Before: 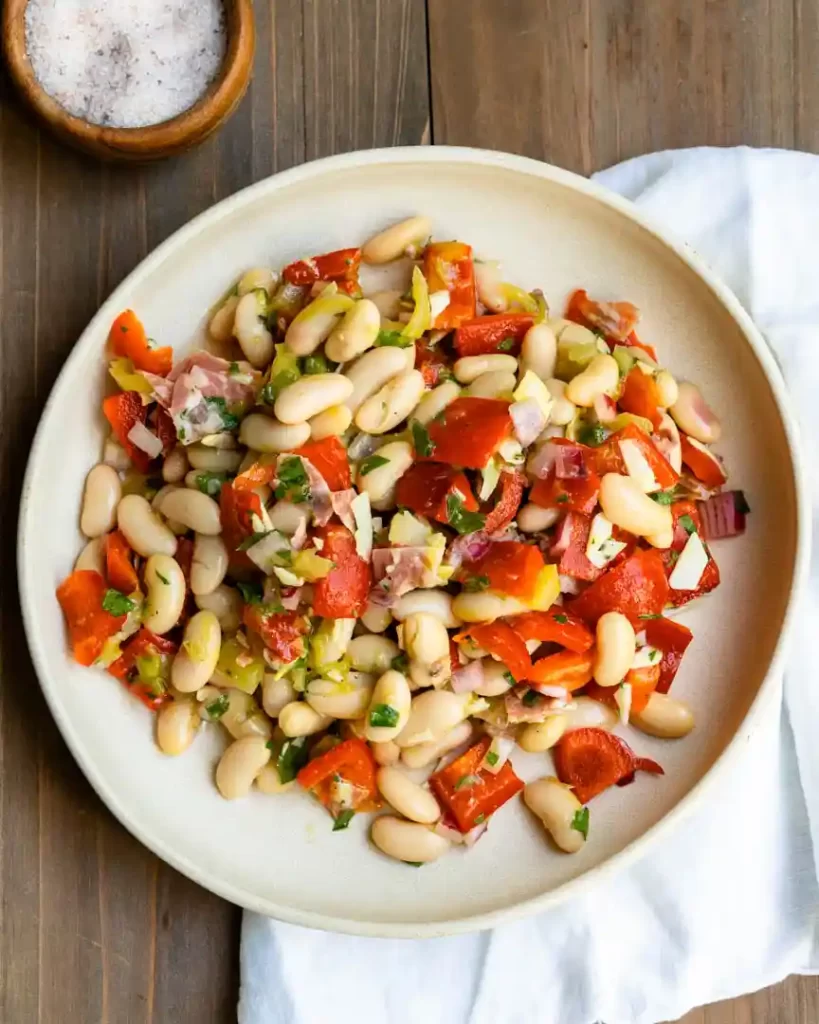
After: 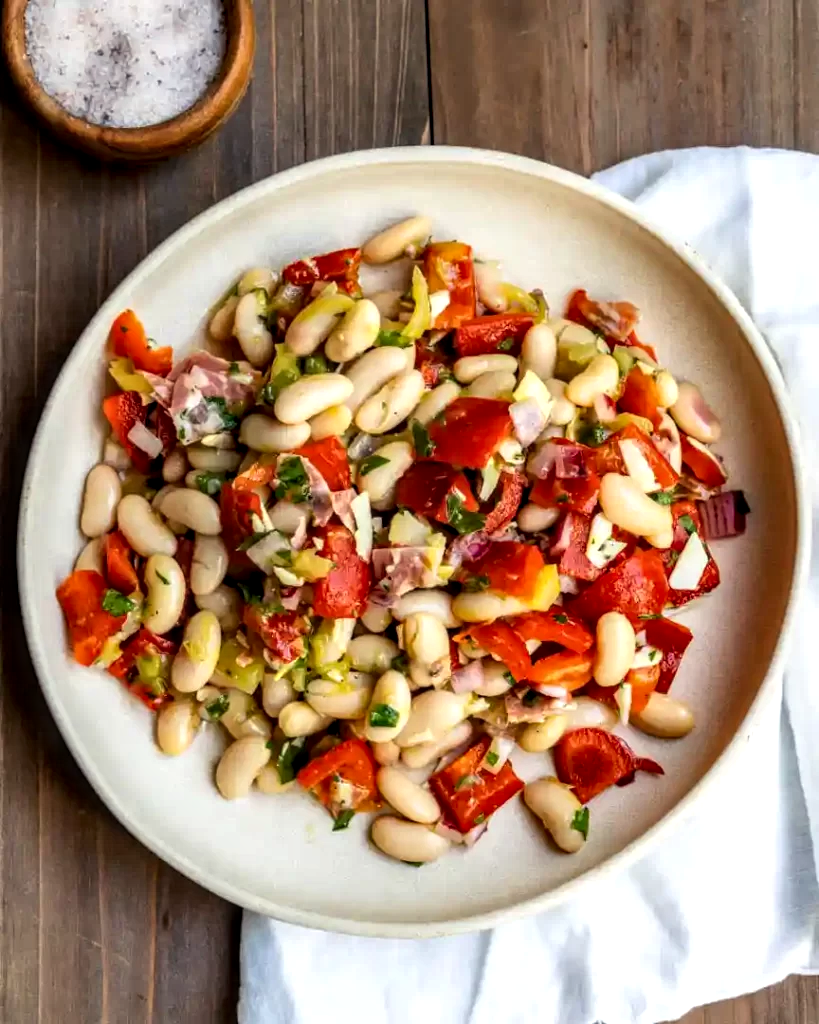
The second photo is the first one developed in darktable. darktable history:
local contrast: highlights 25%, detail 150%
color balance: gamma [0.9, 0.988, 0.975, 1.025], gain [1.05, 1, 1, 1]
